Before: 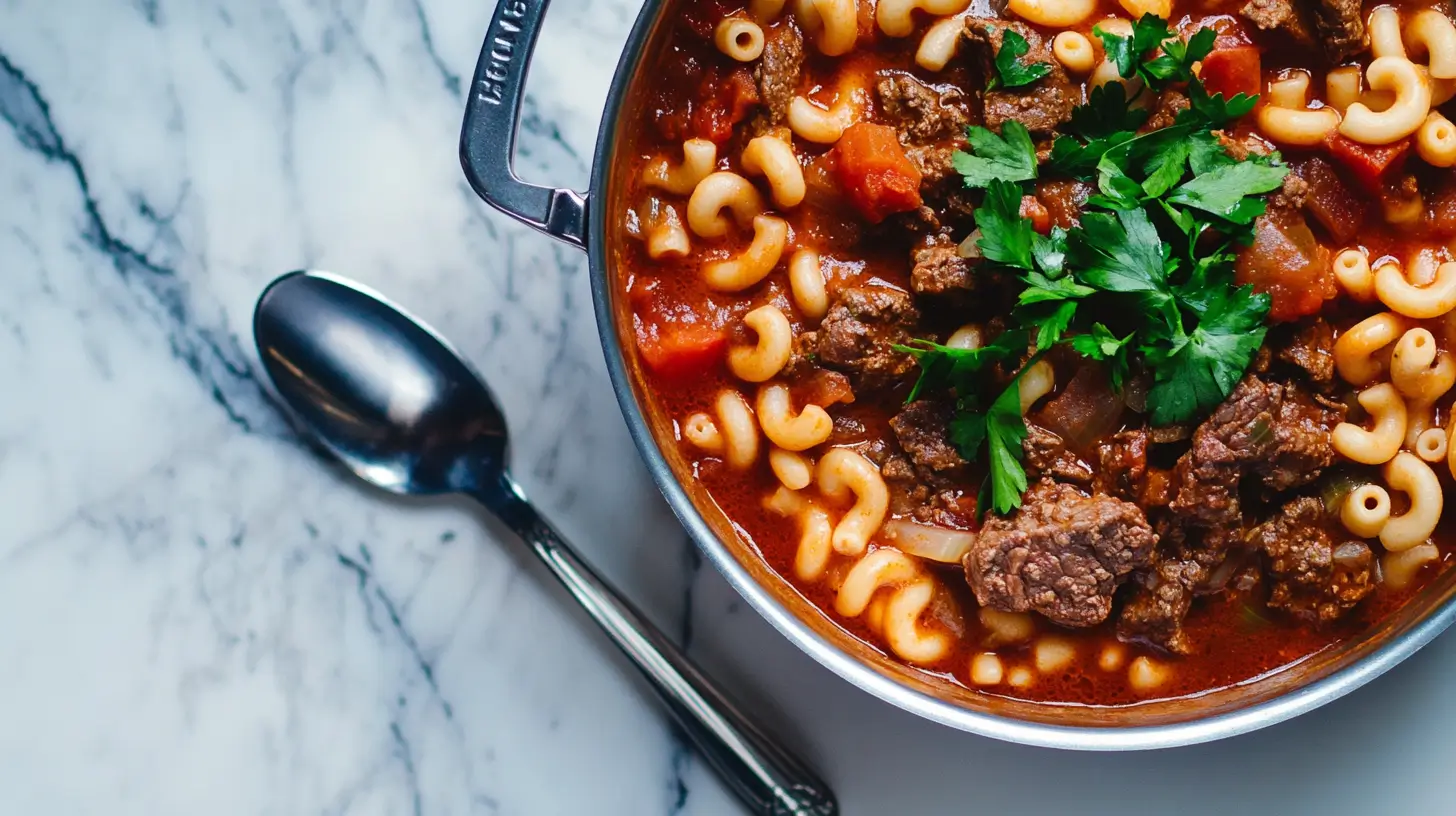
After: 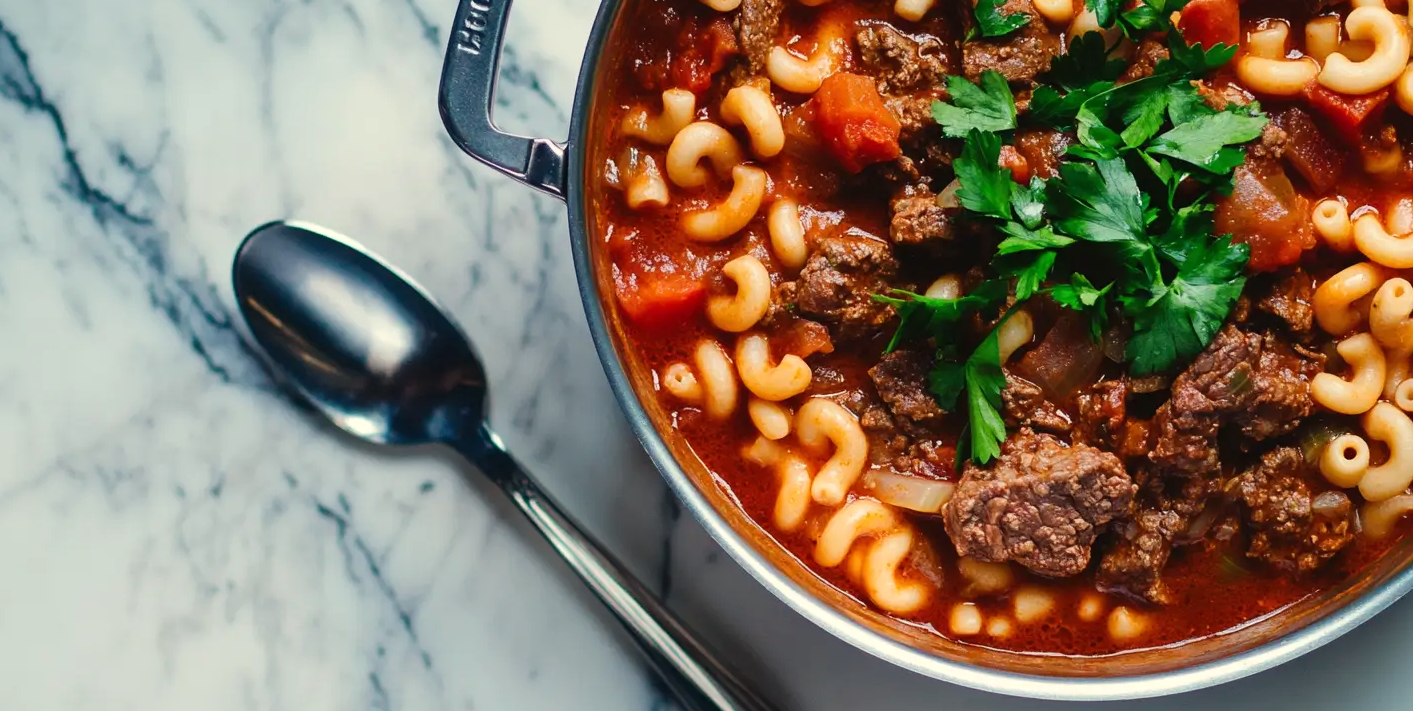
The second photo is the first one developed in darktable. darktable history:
crop: left 1.507%, top 6.147%, right 1.379%, bottom 6.637%
white balance: red 1.029, blue 0.92
